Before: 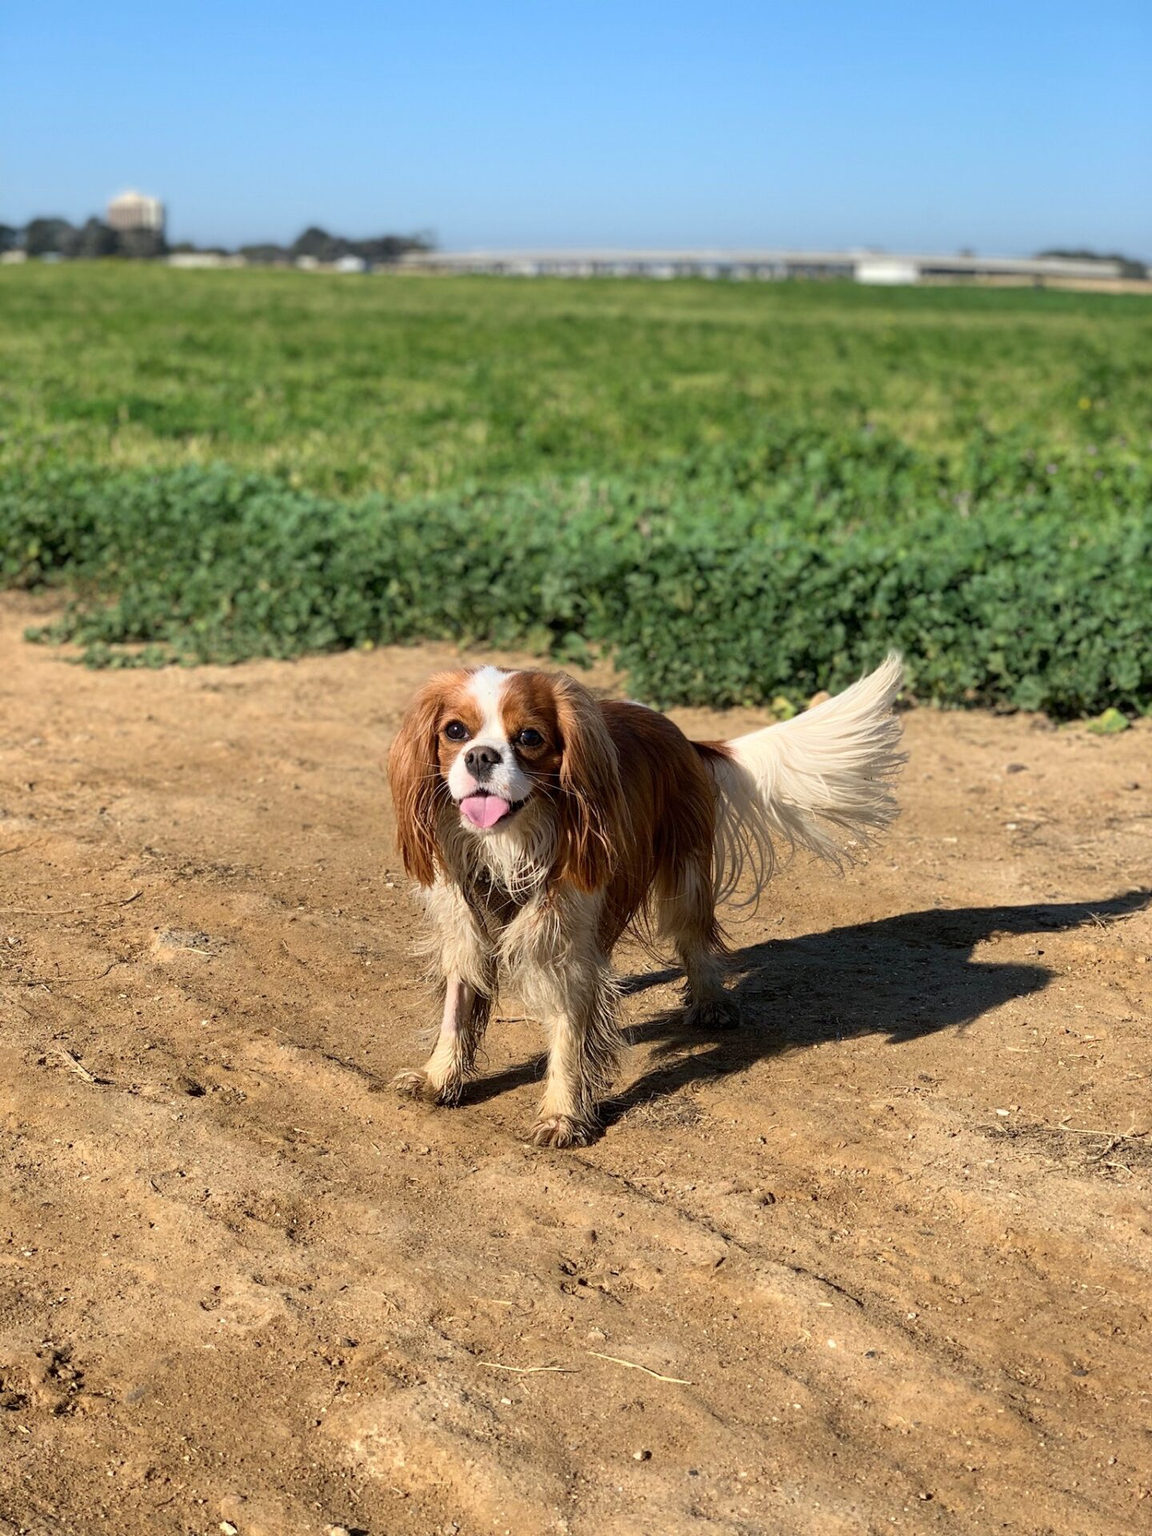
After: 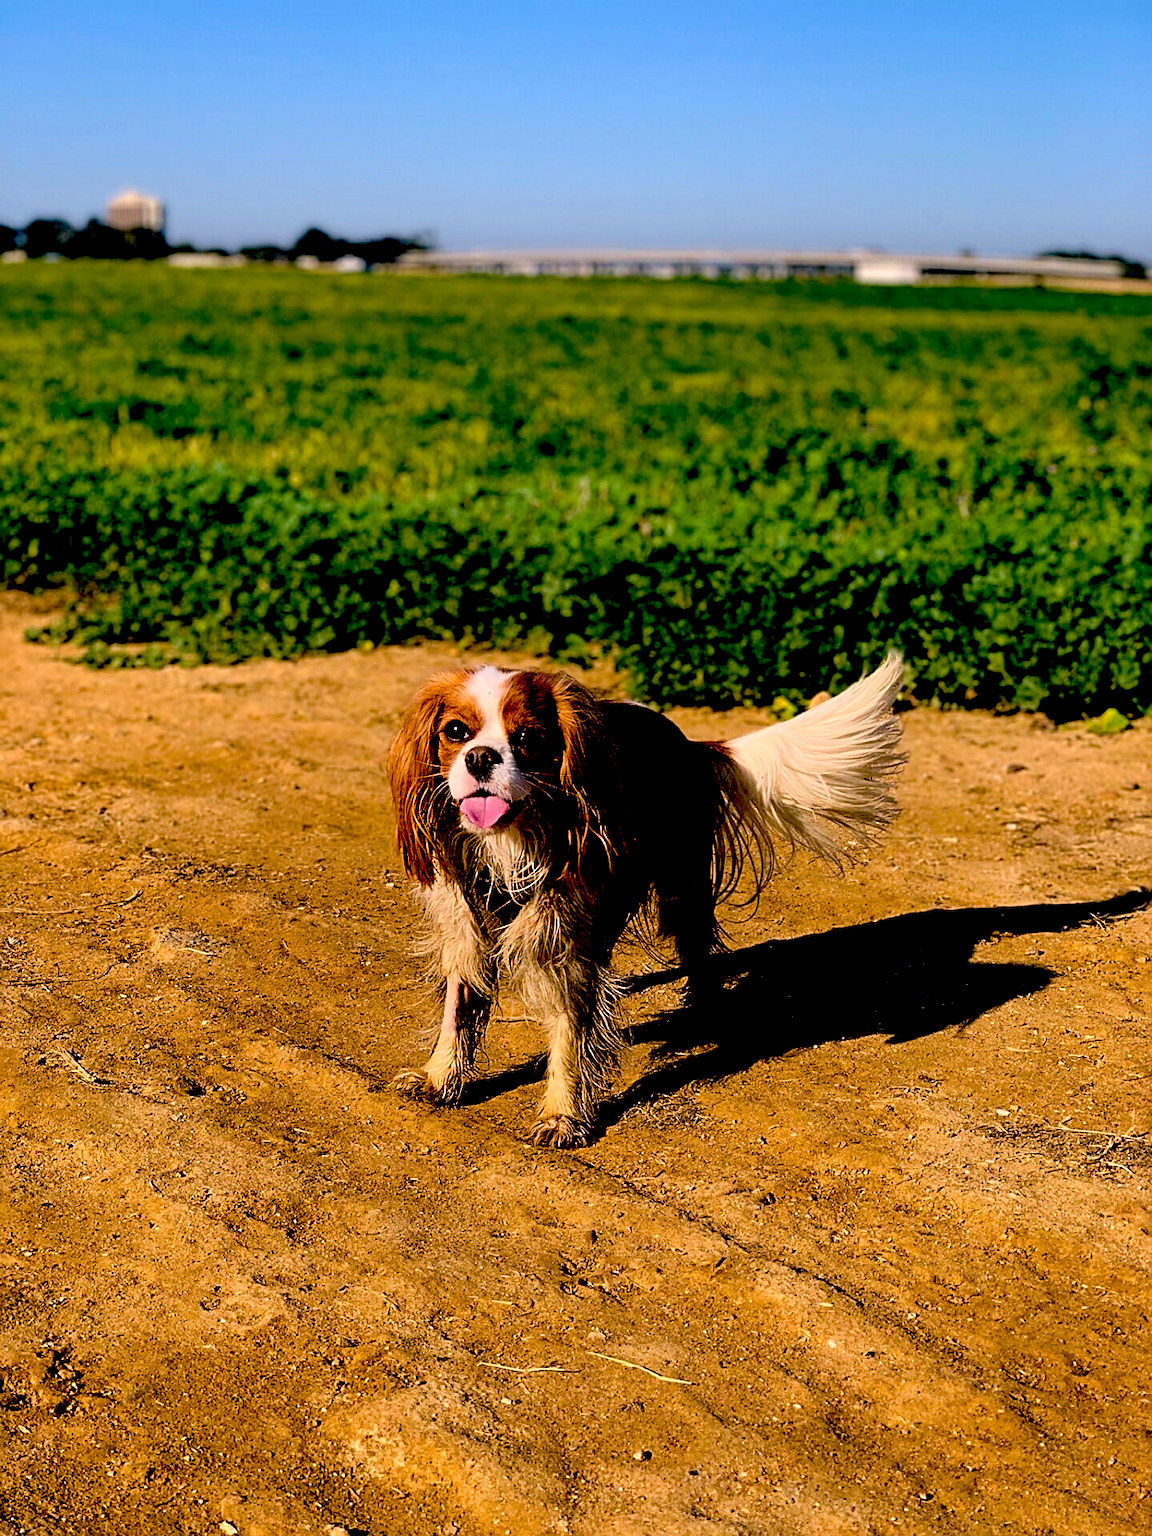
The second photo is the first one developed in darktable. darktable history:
color correction: highlights a* 12.8, highlights b* 5.61
color balance rgb: perceptual saturation grading › global saturation 19.77%, global vibrance 20%
exposure: black level correction 0.1, exposure -0.094 EV, compensate exposure bias true, compensate highlight preservation false
sharpen: on, module defaults
